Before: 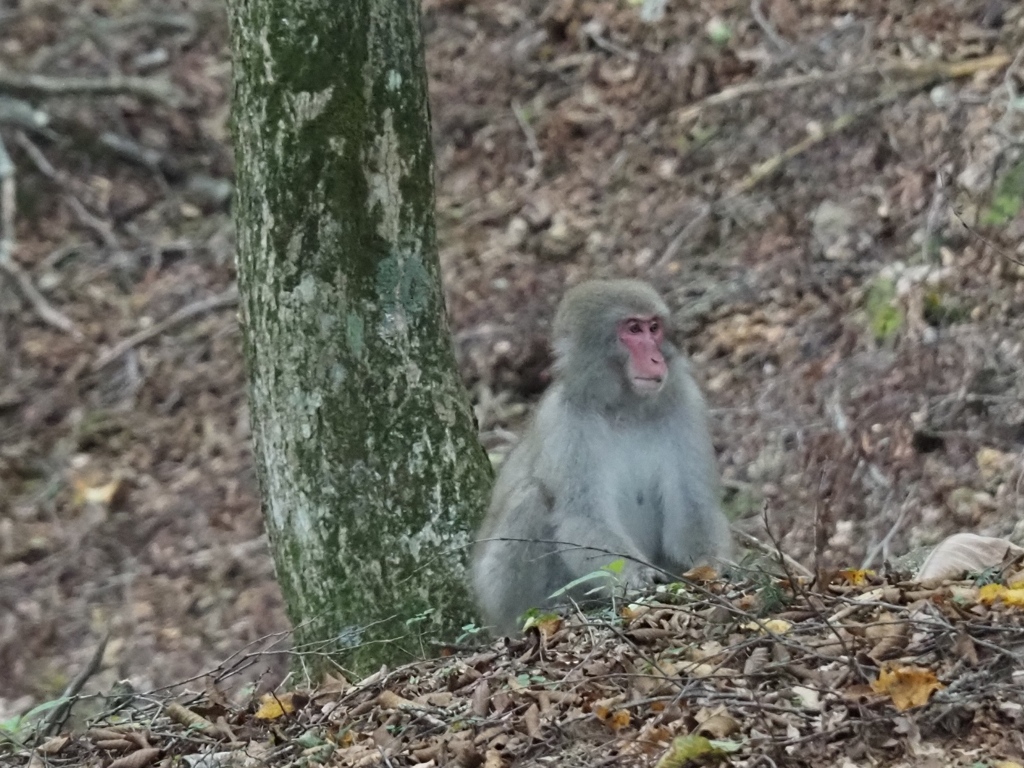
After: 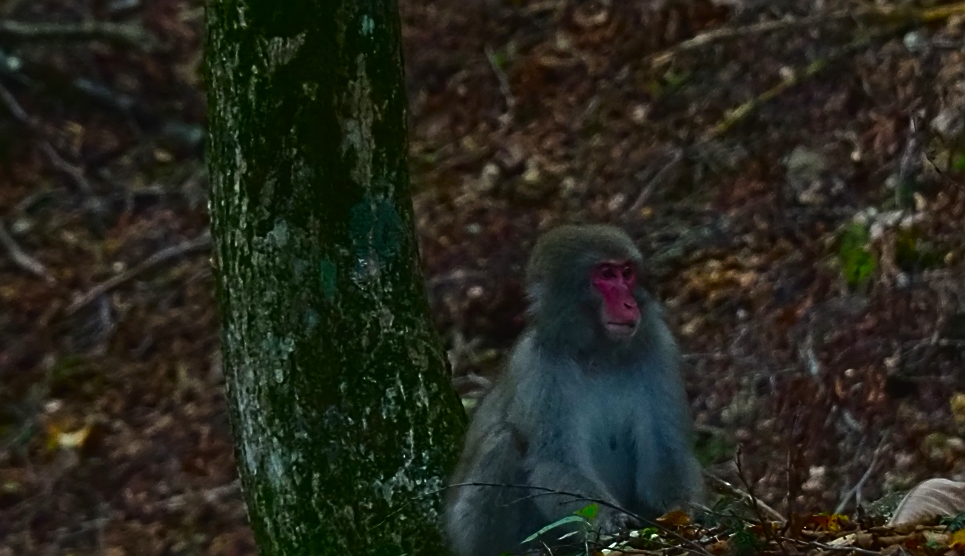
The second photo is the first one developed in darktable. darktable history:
exposure: black level correction -0.061, exposure -0.049 EV, compensate exposure bias true, compensate highlight preservation false
sharpen: on, module defaults
crop: left 2.644%, top 7.192%, right 3.086%, bottom 20.339%
contrast brightness saturation: brightness -0.988, saturation 0.982
